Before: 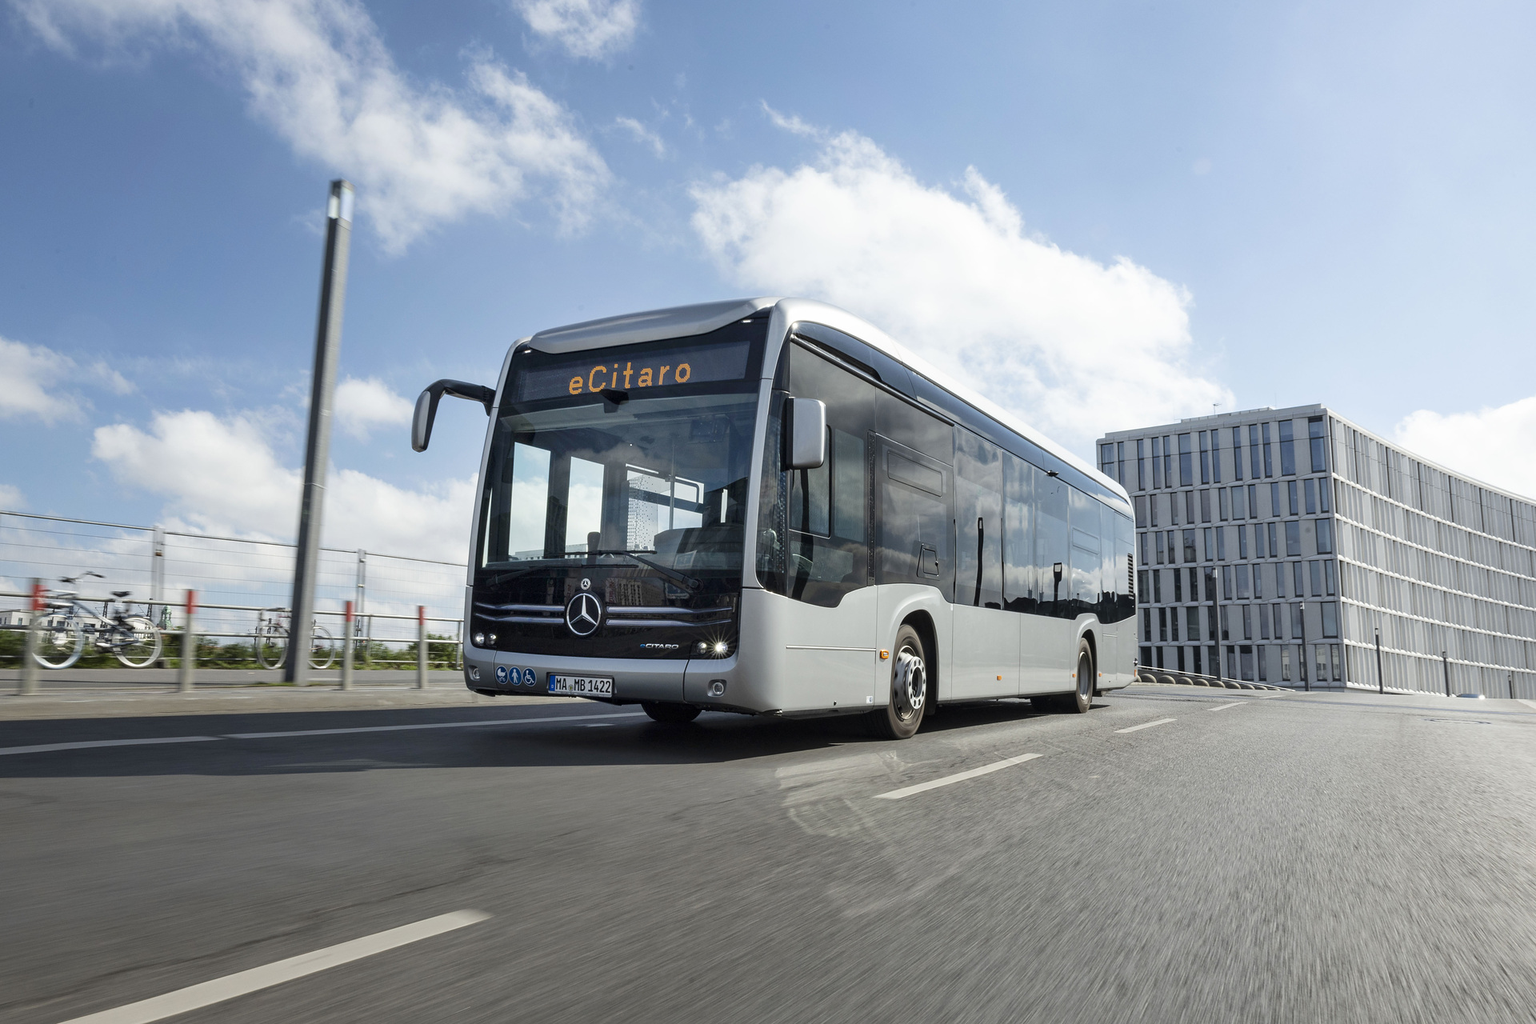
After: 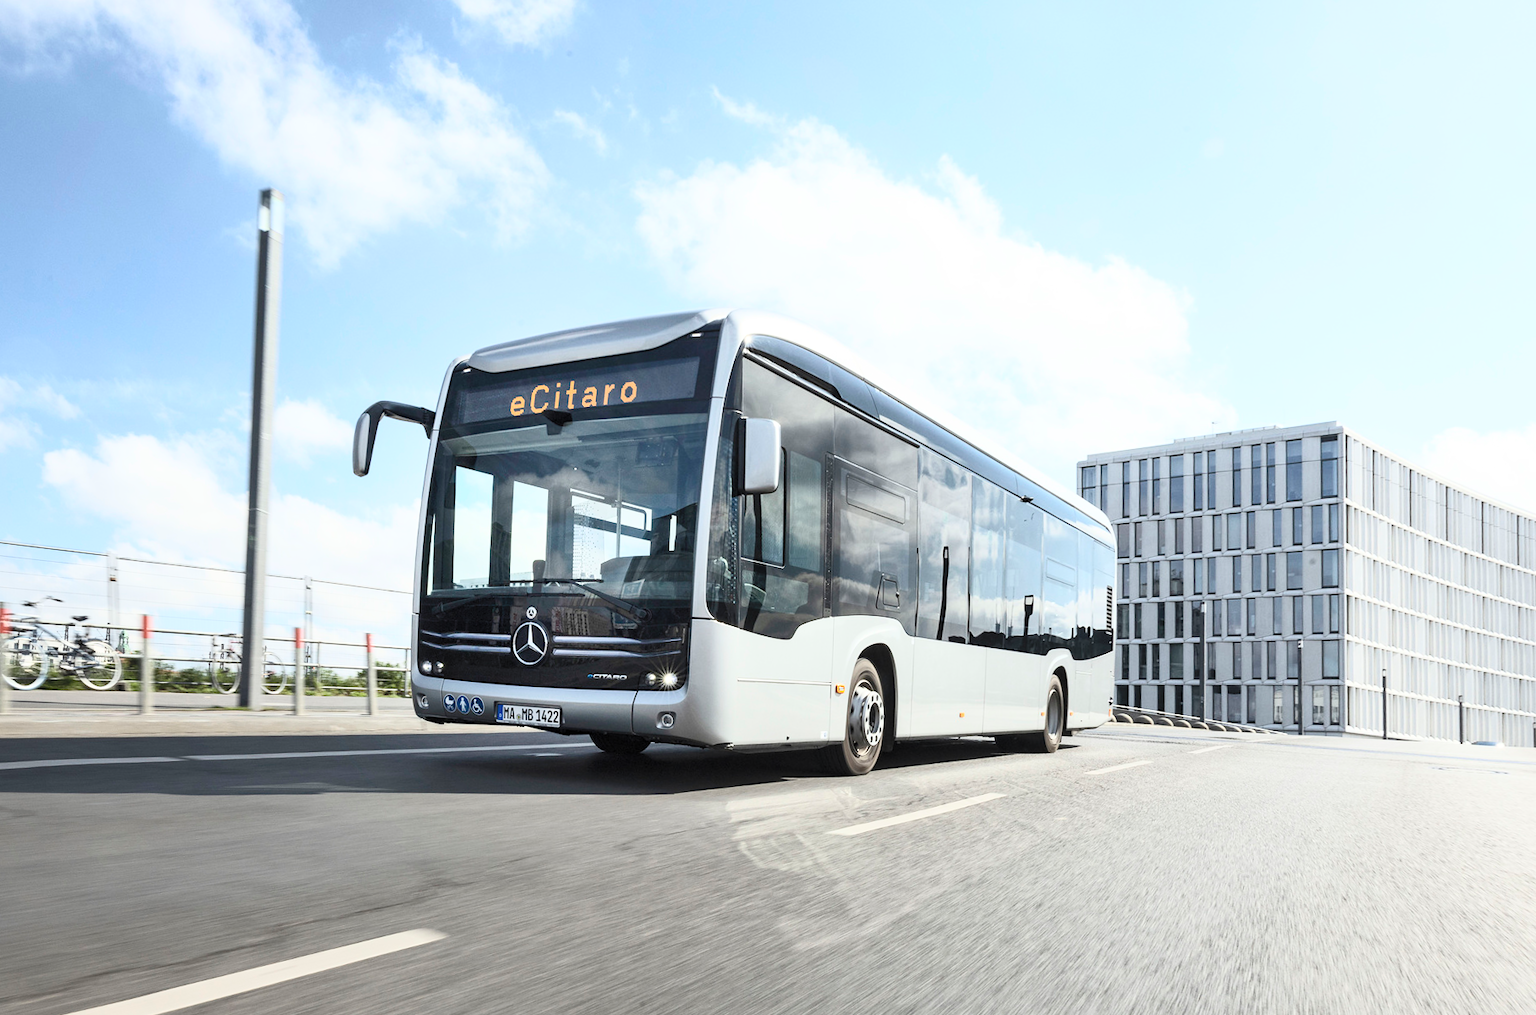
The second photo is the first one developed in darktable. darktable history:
rotate and perspective: rotation 0.062°, lens shift (vertical) 0.115, lens shift (horizontal) -0.133, crop left 0.047, crop right 0.94, crop top 0.061, crop bottom 0.94
contrast brightness saturation: contrast 0.39, brightness 0.53
contrast equalizer: y [[0.5 ×6], [0.5 ×6], [0.5, 0.5, 0.501, 0.545, 0.707, 0.863], [0 ×6], [0 ×6]]
